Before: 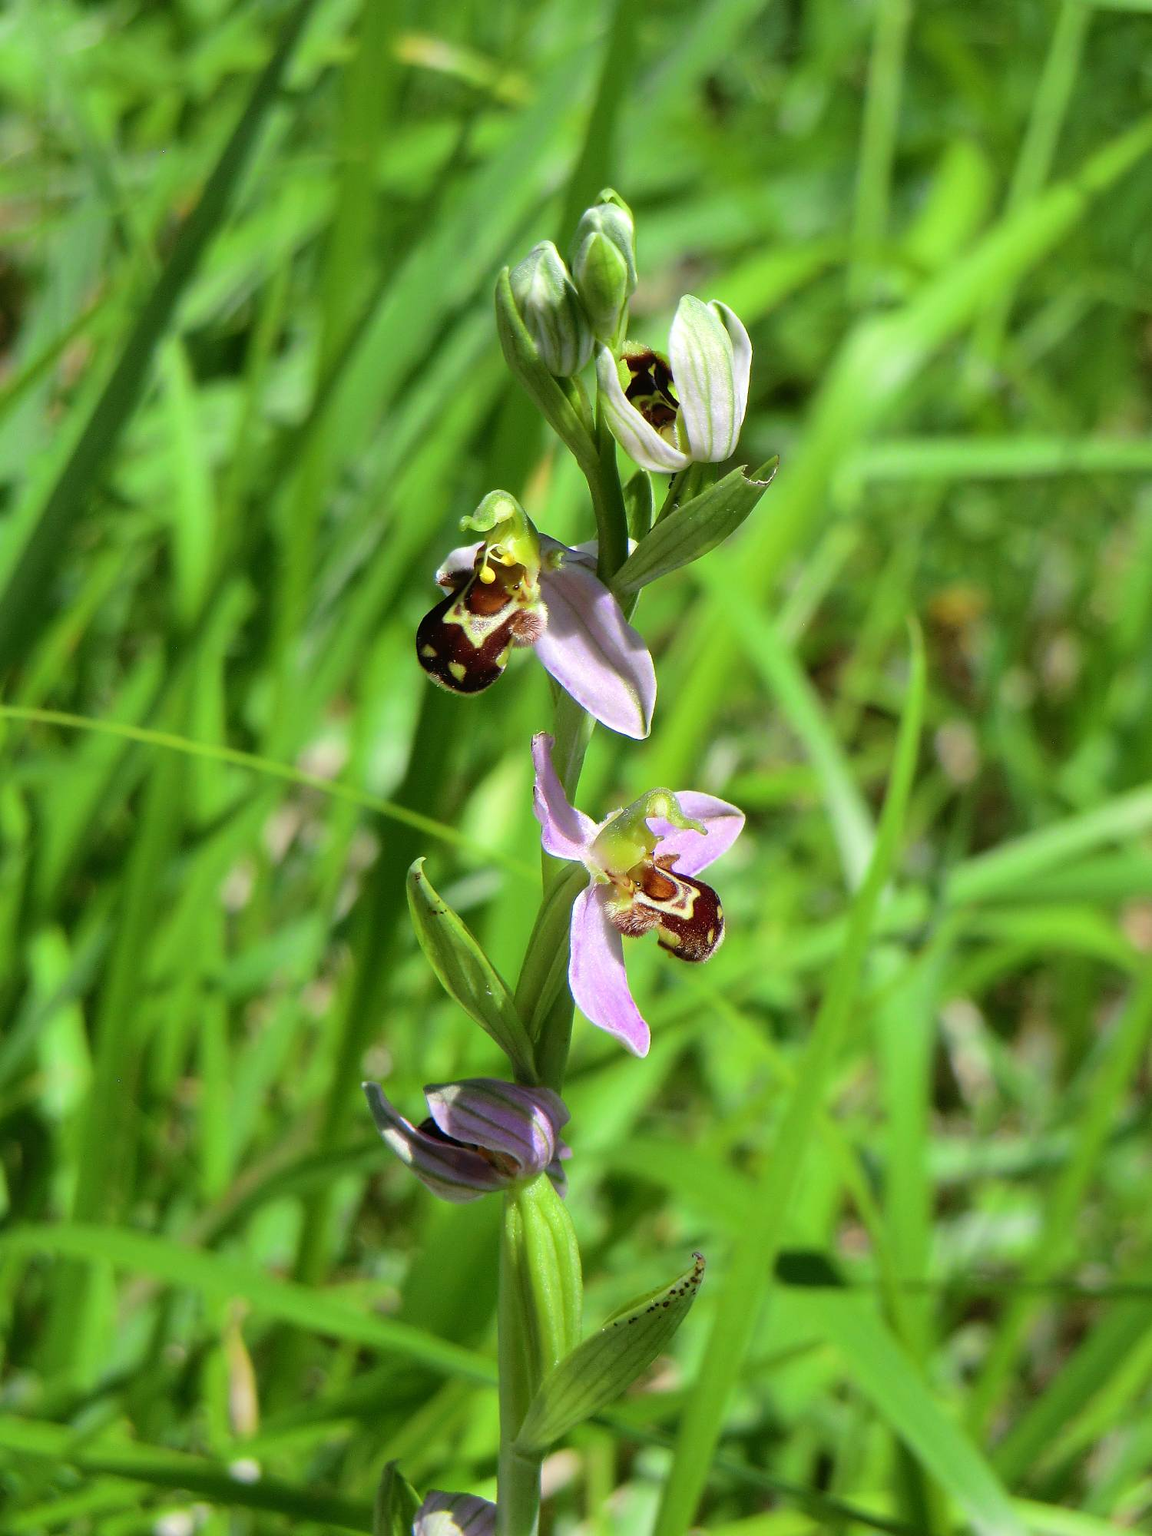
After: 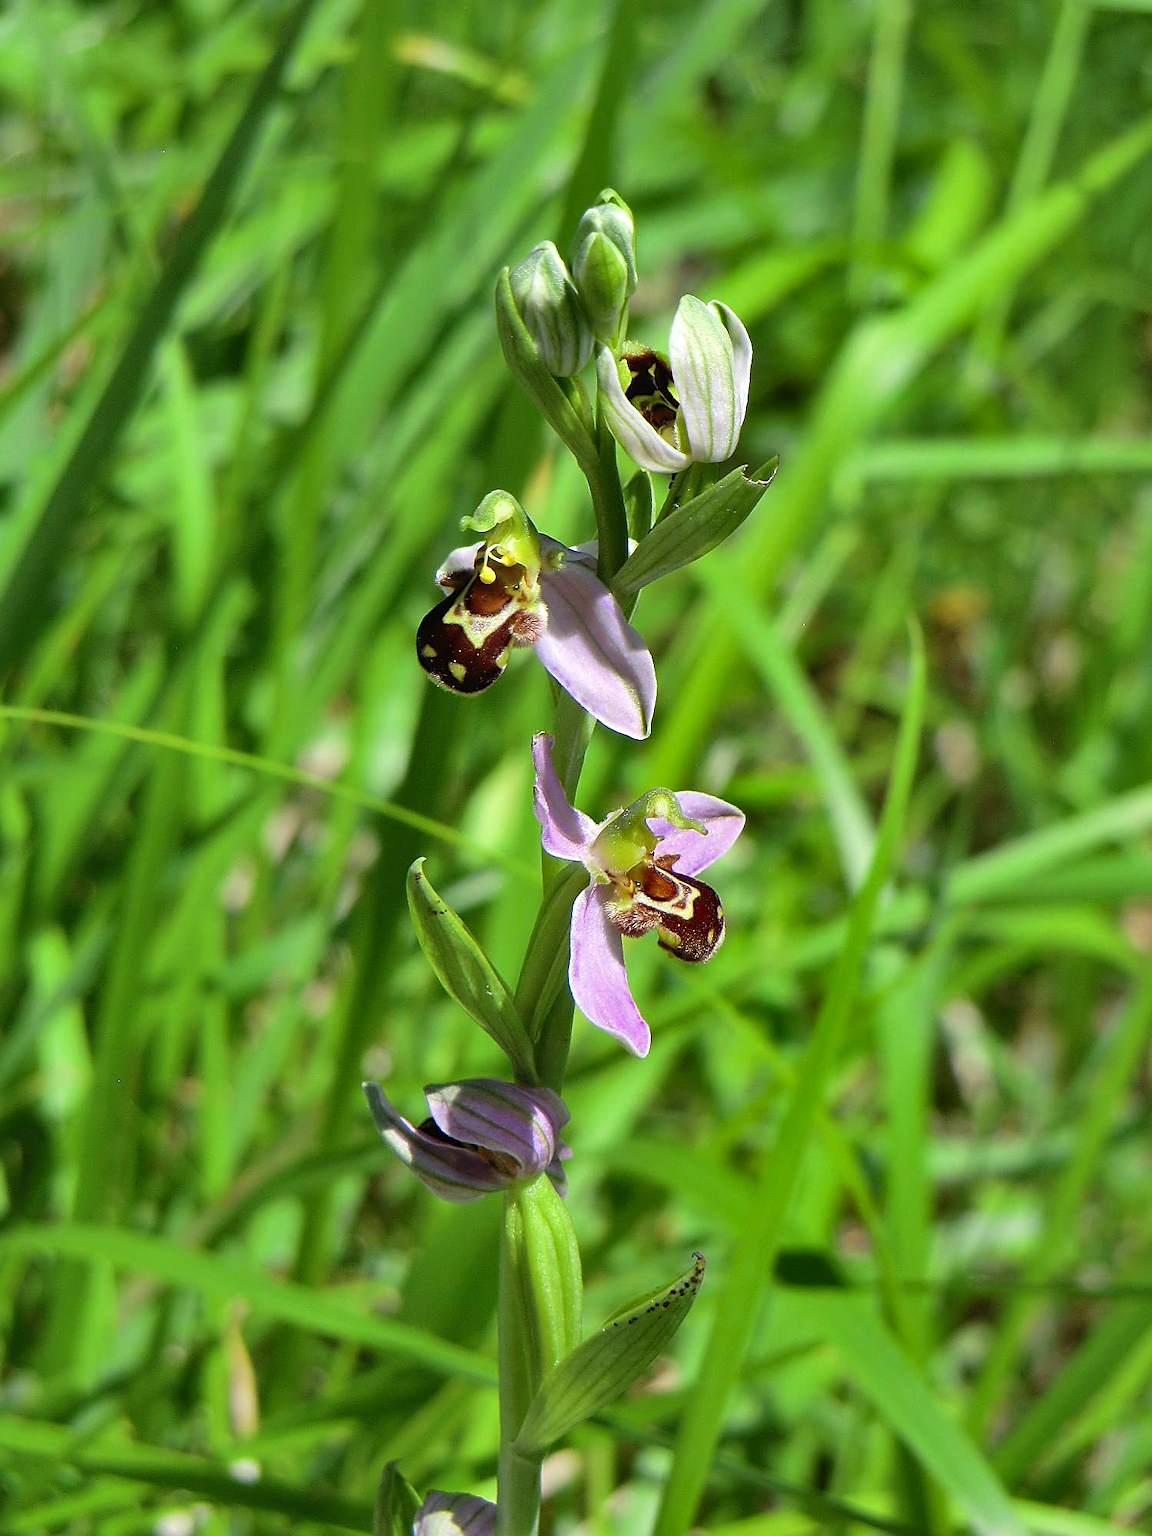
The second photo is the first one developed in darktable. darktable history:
sharpen: radius 1.982
shadows and highlights: shadows 24.68, highlights -80.05, soften with gaussian
